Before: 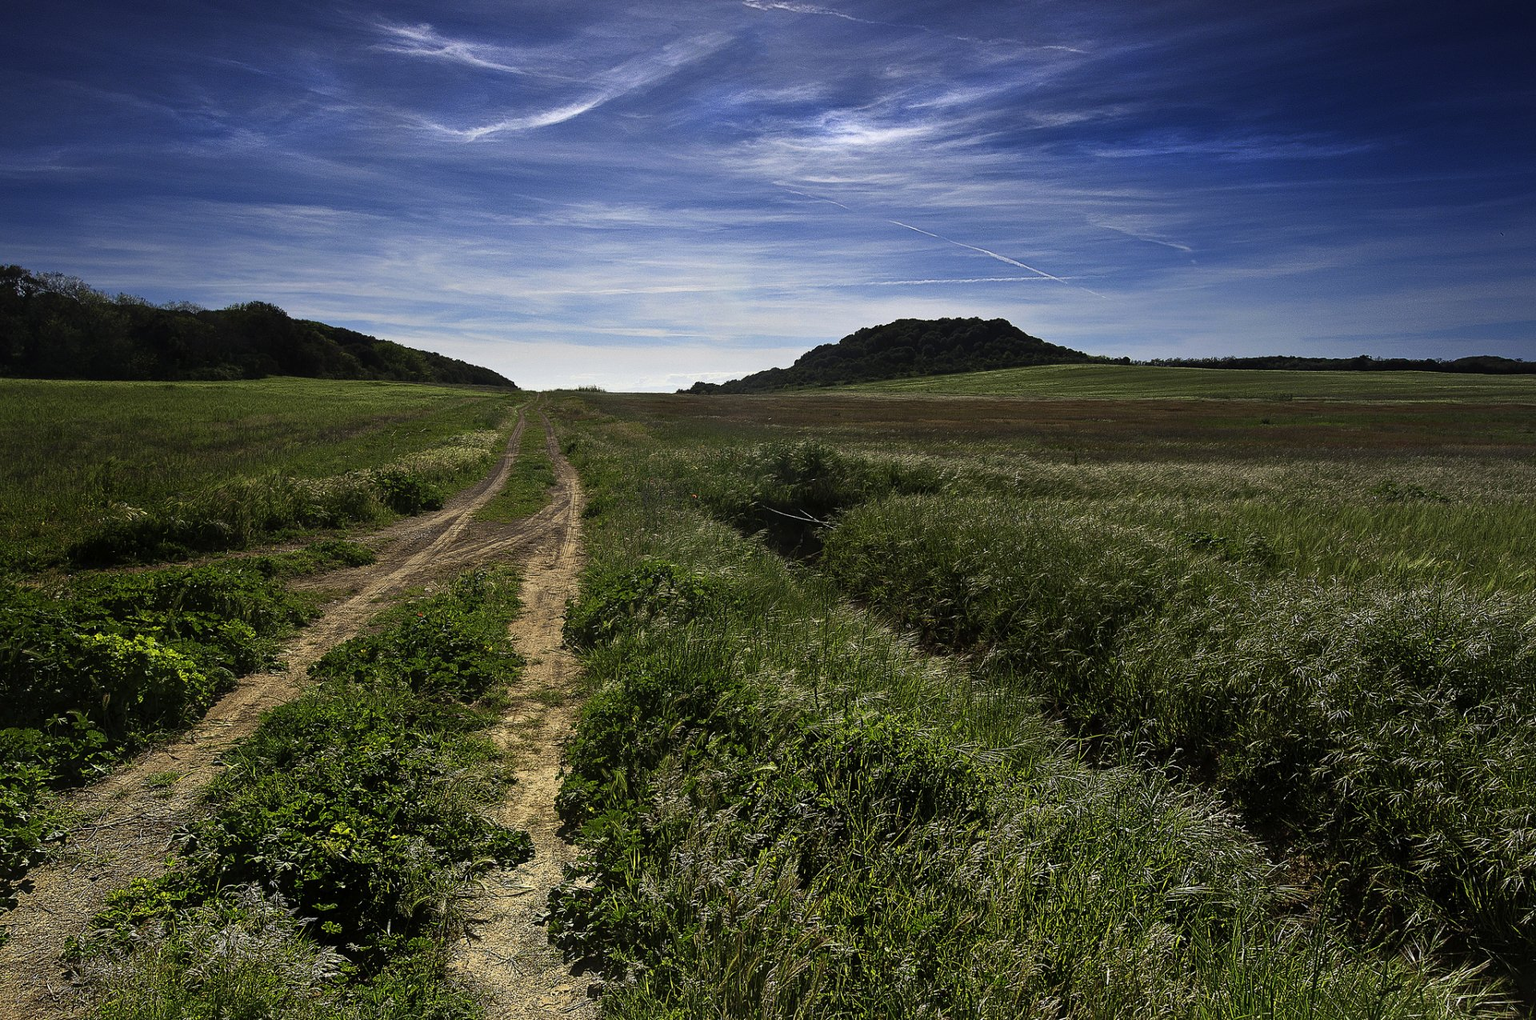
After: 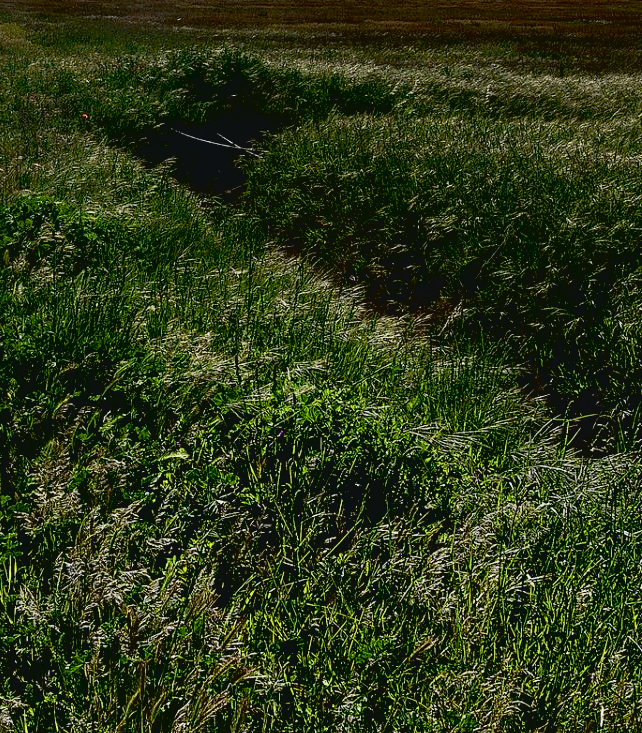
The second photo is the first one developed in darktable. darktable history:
tone curve: curves: ch0 [(0, 0.045) (0.155, 0.169) (0.46, 0.466) (0.751, 0.788) (1, 0.961)]; ch1 [(0, 0) (0.43, 0.408) (0.472, 0.469) (0.505, 0.503) (0.553, 0.555) (0.592, 0.581) (1, 1)]; ch2 [(0, 0) (0.505, 0.495) (0.579, 0.569) (1, 1)], color space Lab, independent channels, preserve colors none
crop: left 40.823%, top 39.548%, right 25.678%, bottom 2.943%
exposure: black level correction 0.024, exposure 0.184 EV, compensate highlight preservation false
